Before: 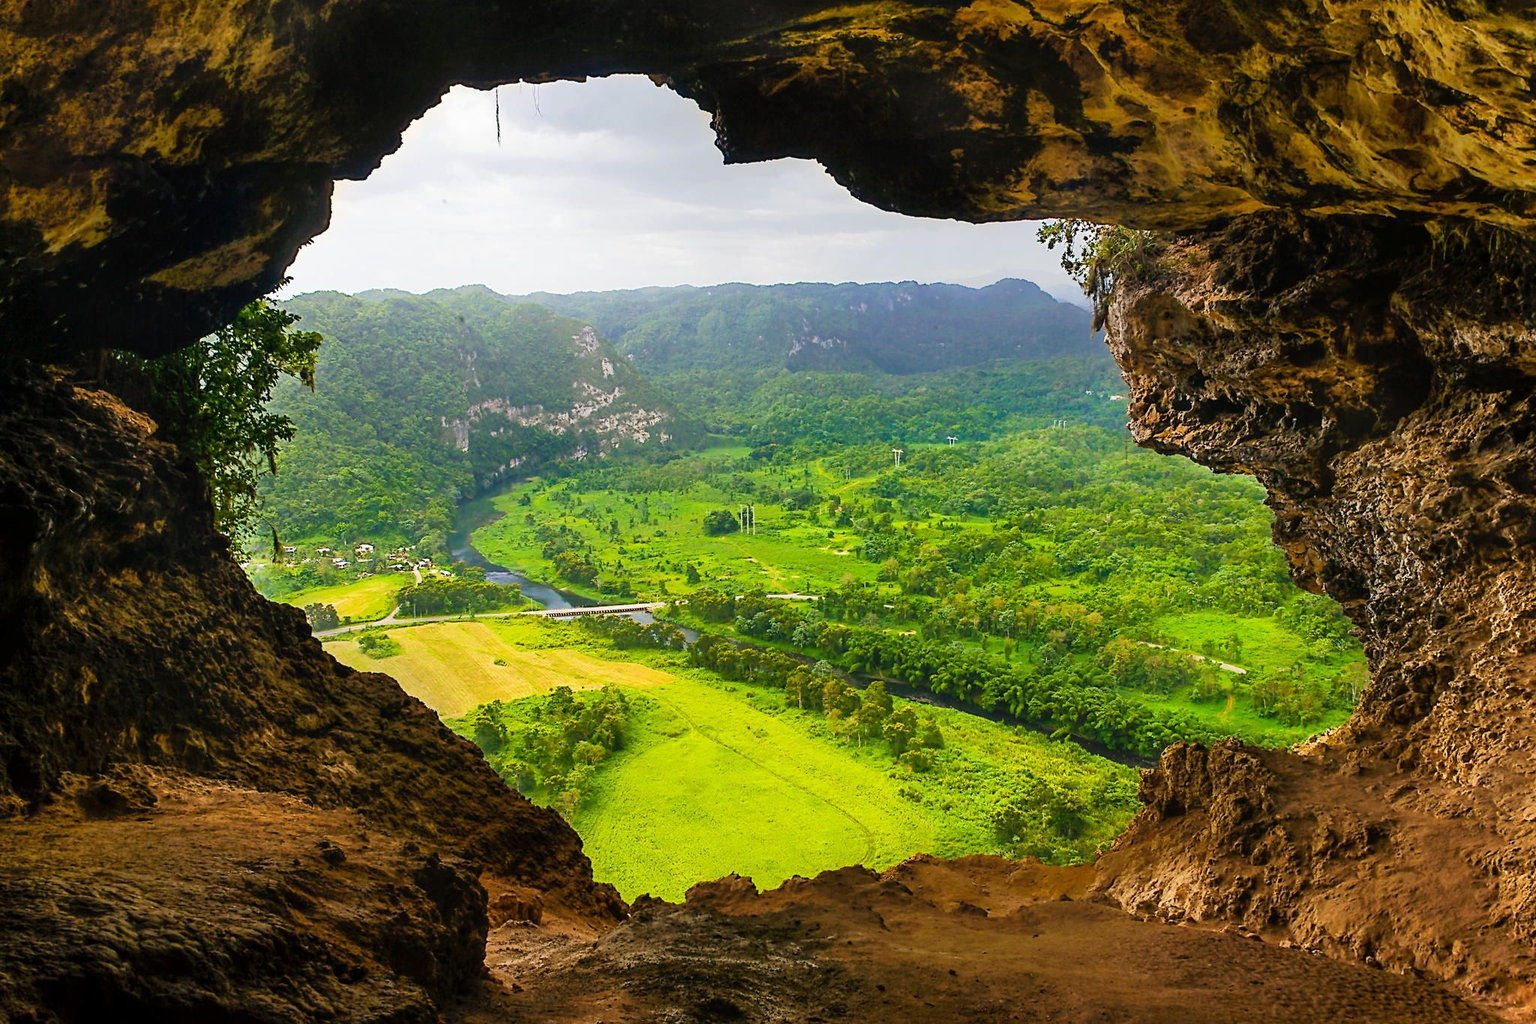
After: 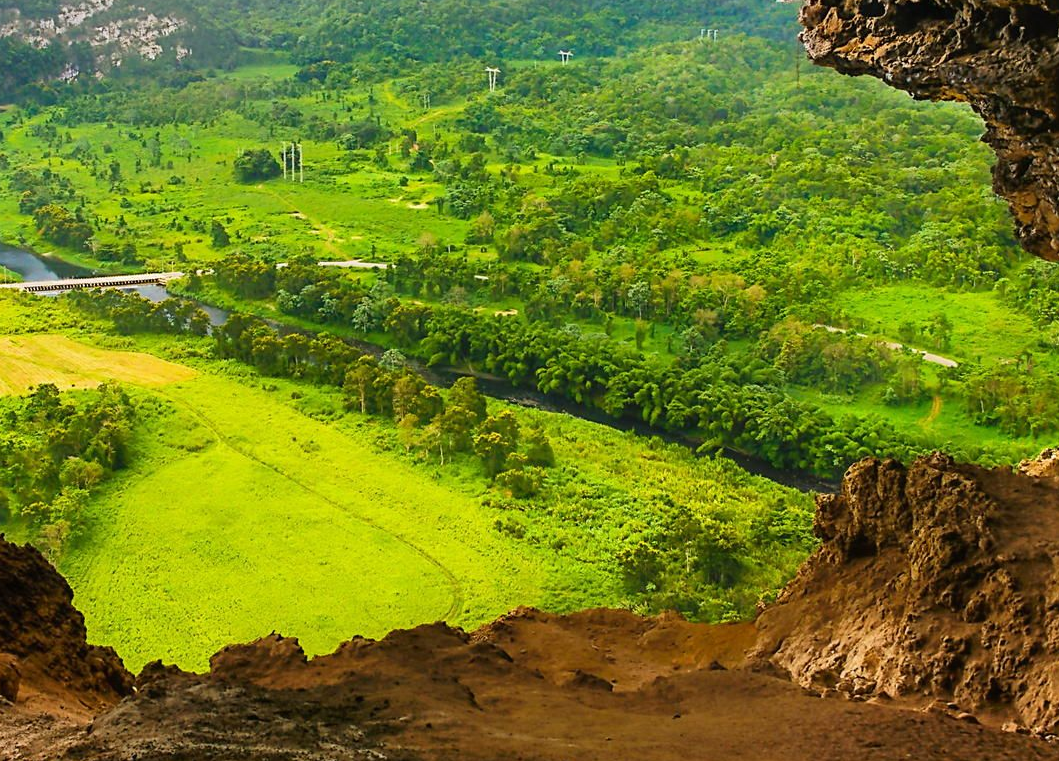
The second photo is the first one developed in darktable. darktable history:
crop: left 34.421%, top 38.951%, right 13.852%, bottom 5.261%
